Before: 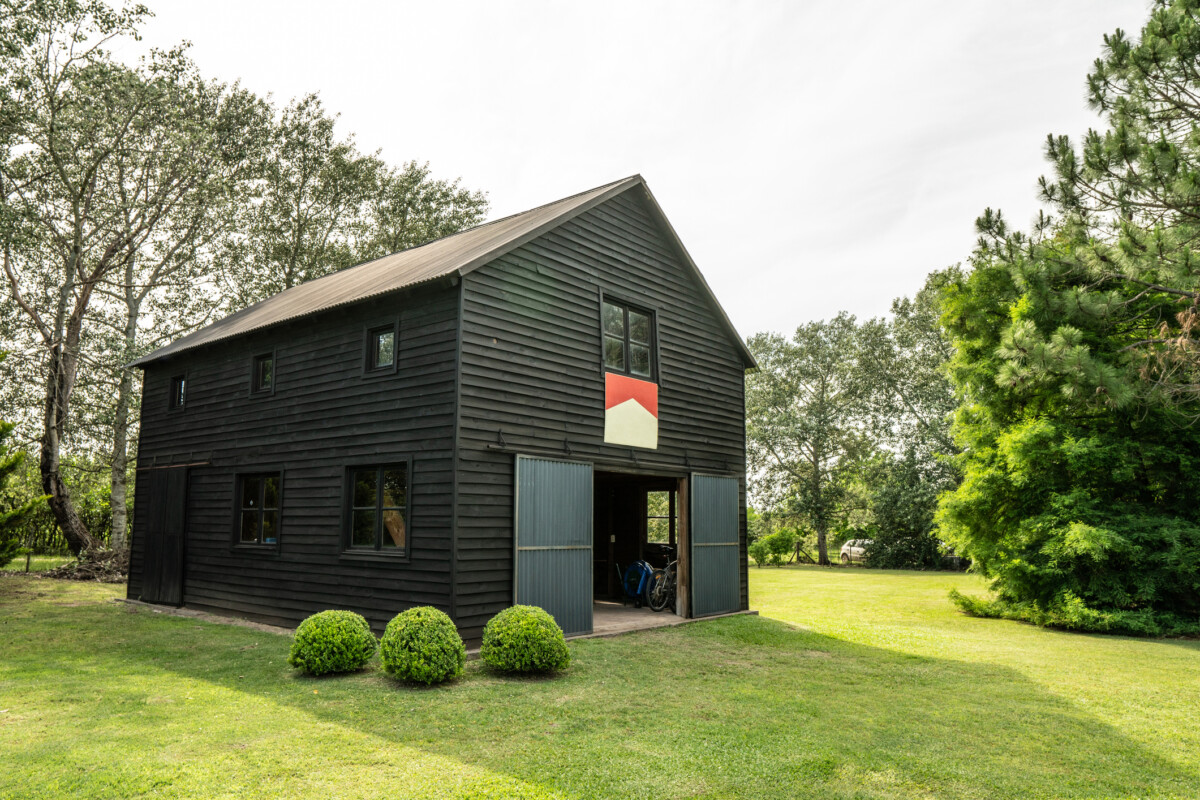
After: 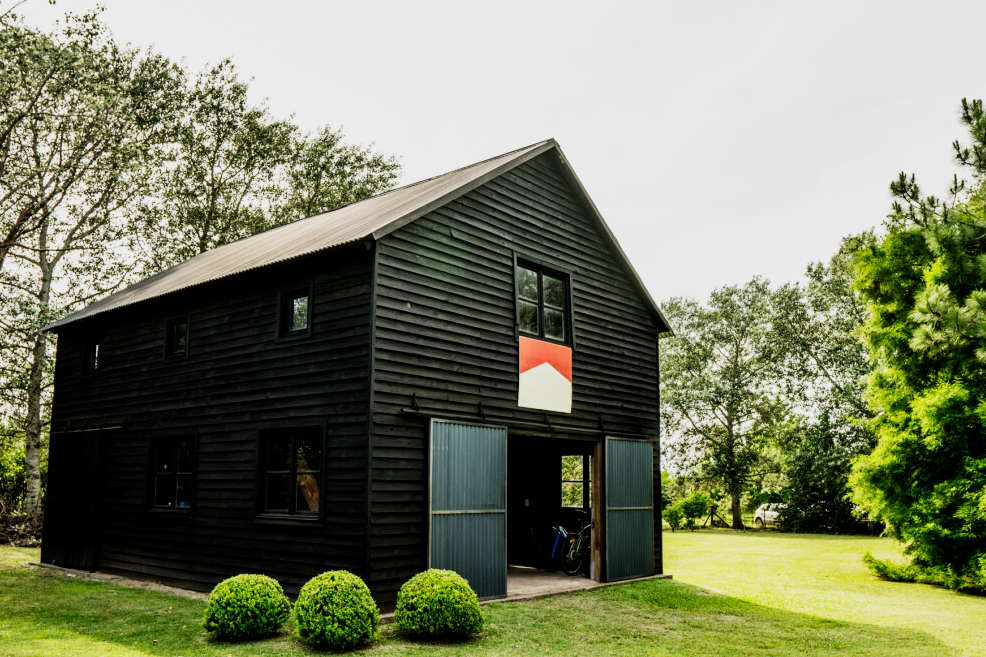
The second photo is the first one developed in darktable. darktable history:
sigmoid: contrast 2, skew -0.2, preserve hue 0%, red attenuation 0.1, red rotation 0.035, green attenuation 0.1, green rotation -0.017, blue attenuation 0.15, blue rotation -0.052, base primaries Rec2020
crop and rotate: left 7.196%, top 4.574%, right 10.605%, bottom 13.178%
local contrast: mode bilateral grid, contrast 20, coarseness 50, detail 120%, midtone range 0.2
